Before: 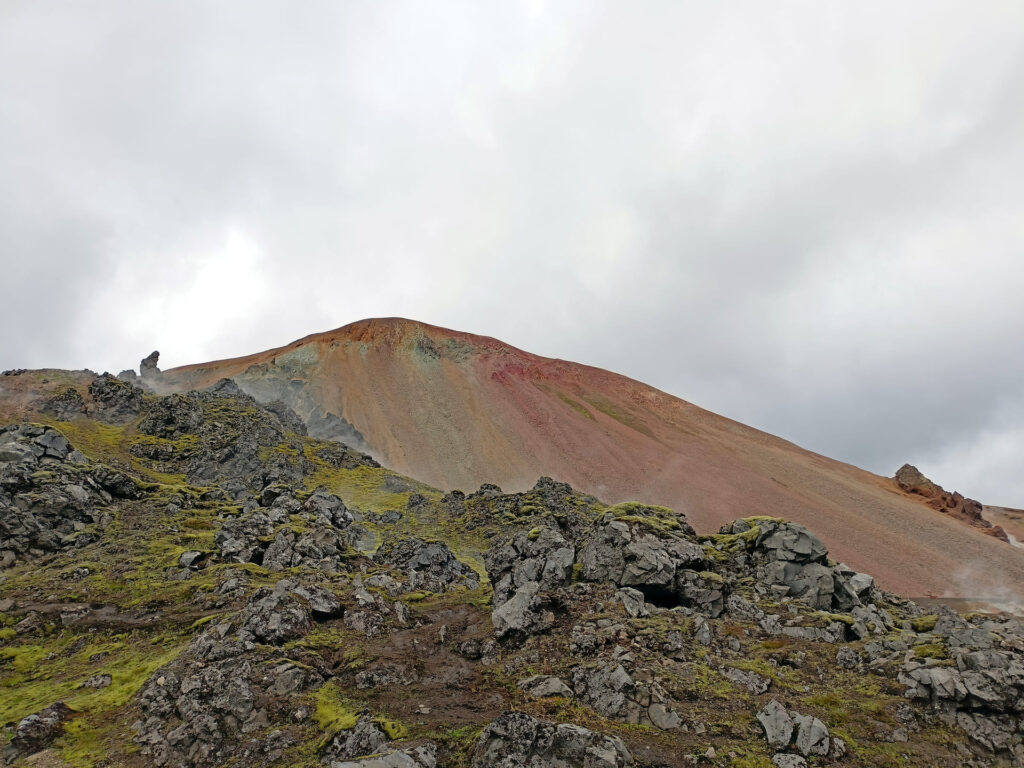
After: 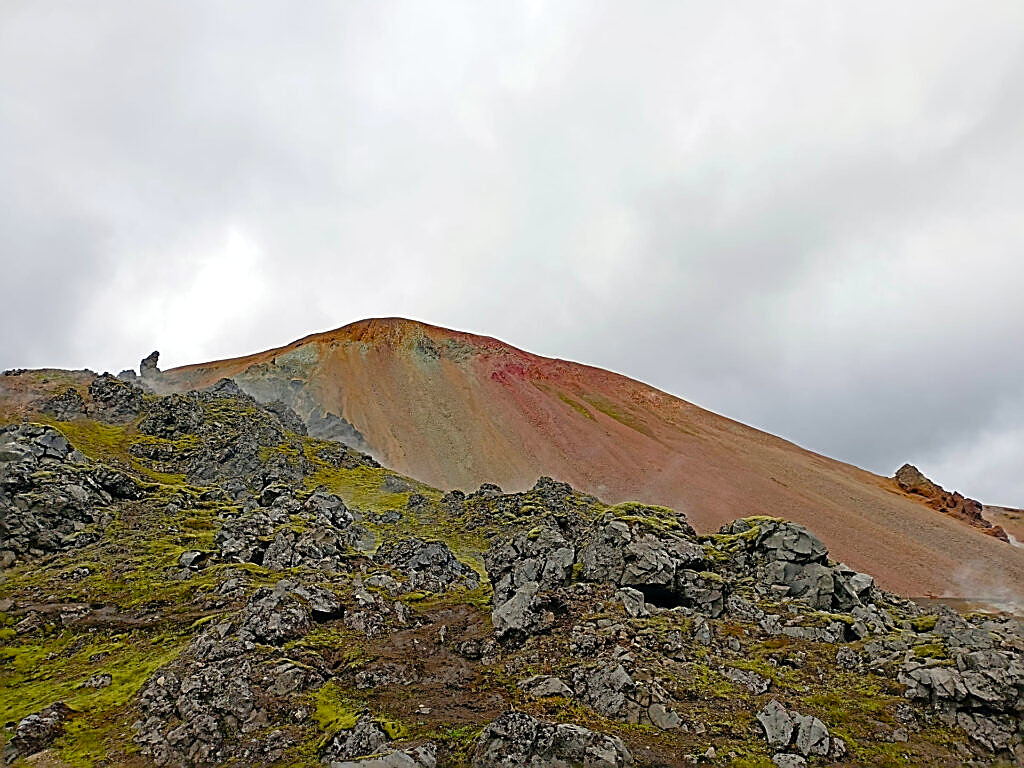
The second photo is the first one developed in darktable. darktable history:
color balance rgb: perceptual saturation grading › global saturation 20%, perceptual saturation grading › highlights -24.892%, perceptual saturation grading › shadows 49.702%, global vibrance 20%
sharpen: radius 1.674, amount 1.297
